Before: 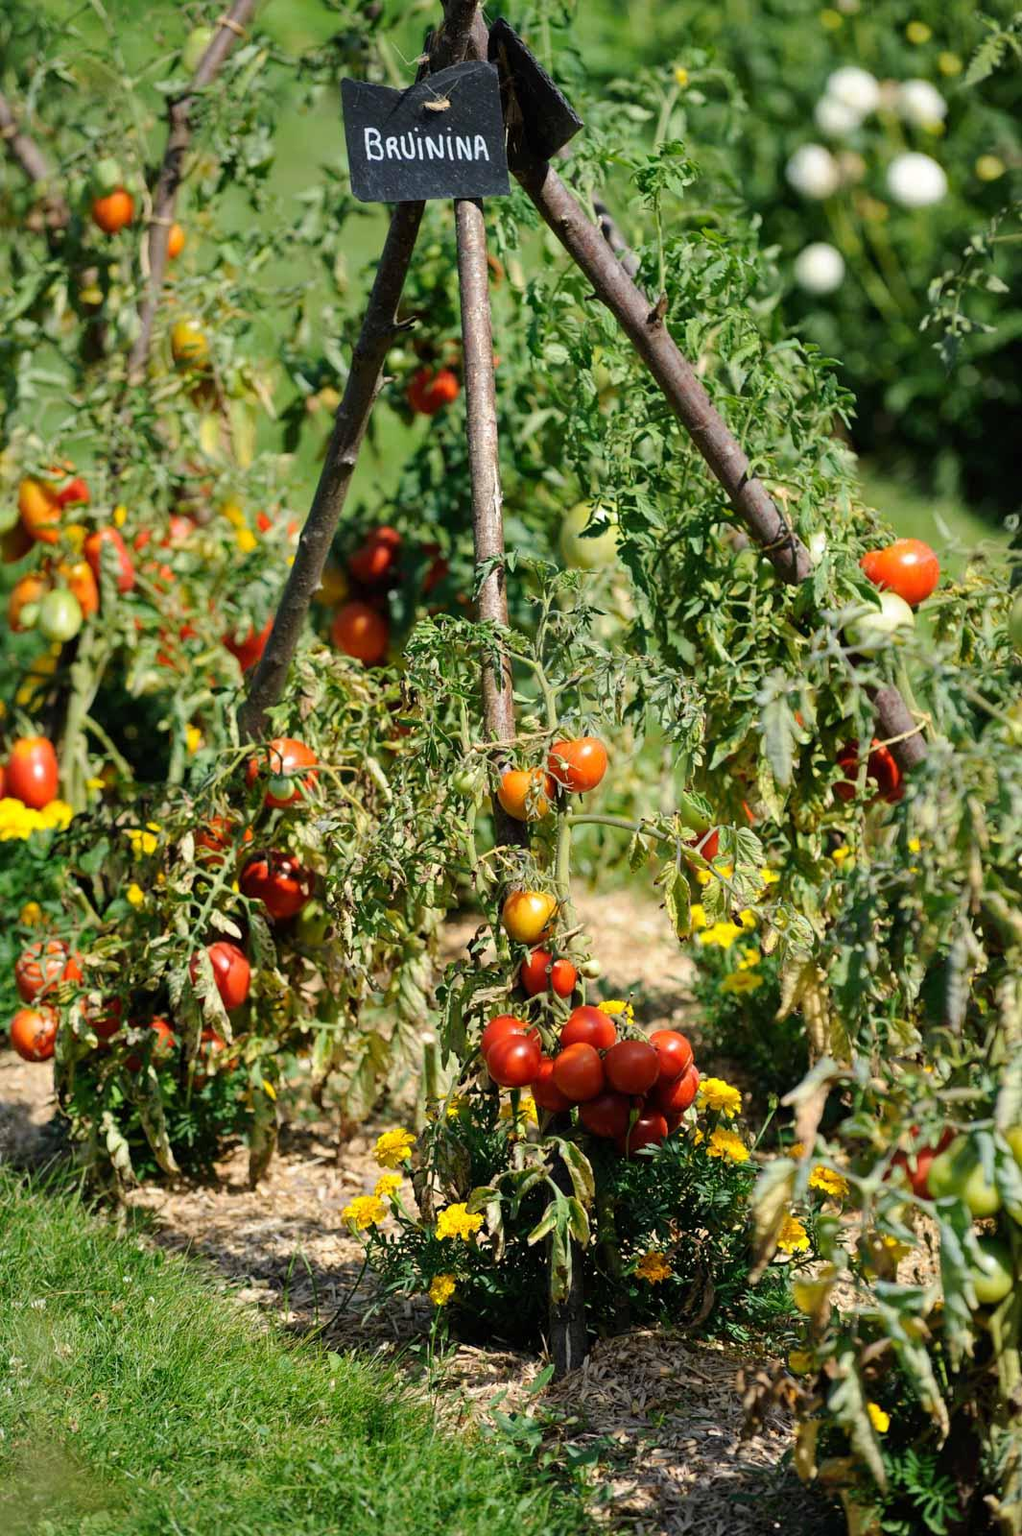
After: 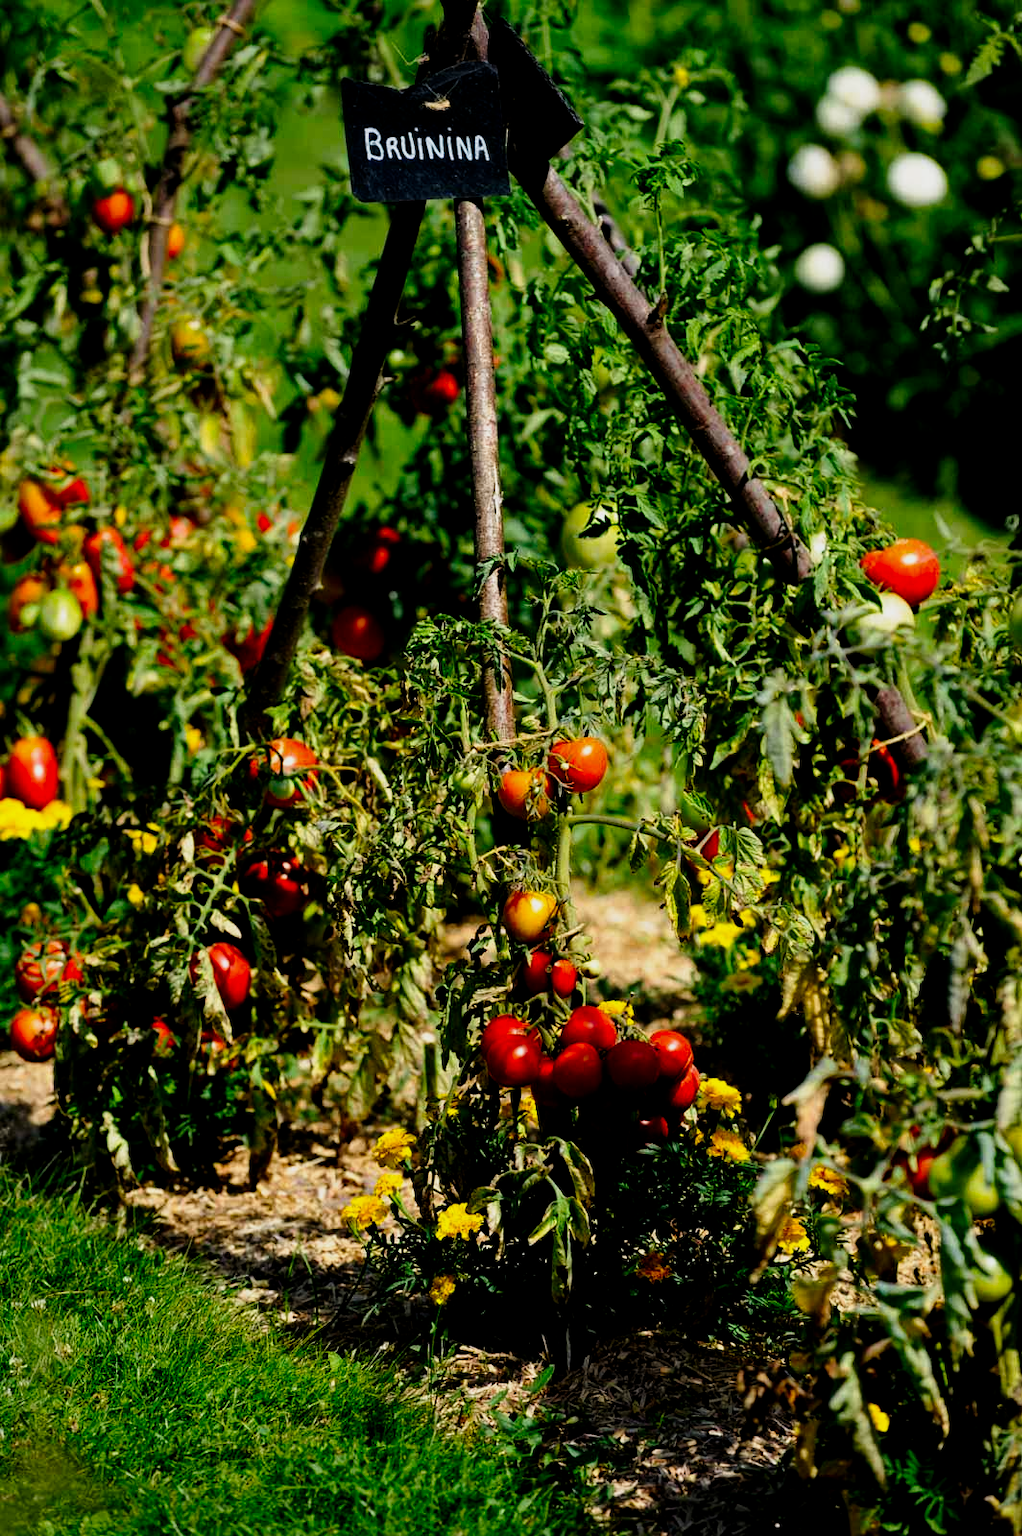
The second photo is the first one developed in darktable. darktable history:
exposure: black level correction 0.011, exposure -0.478 EV, compensate highlight preservation false
tone curve: curves: ch0 [(0, 0) (0.078, 0) (0.241, 0.056) (0.59, 0.574) (0.802, 0.868) (1, 1)], preserve colors none
